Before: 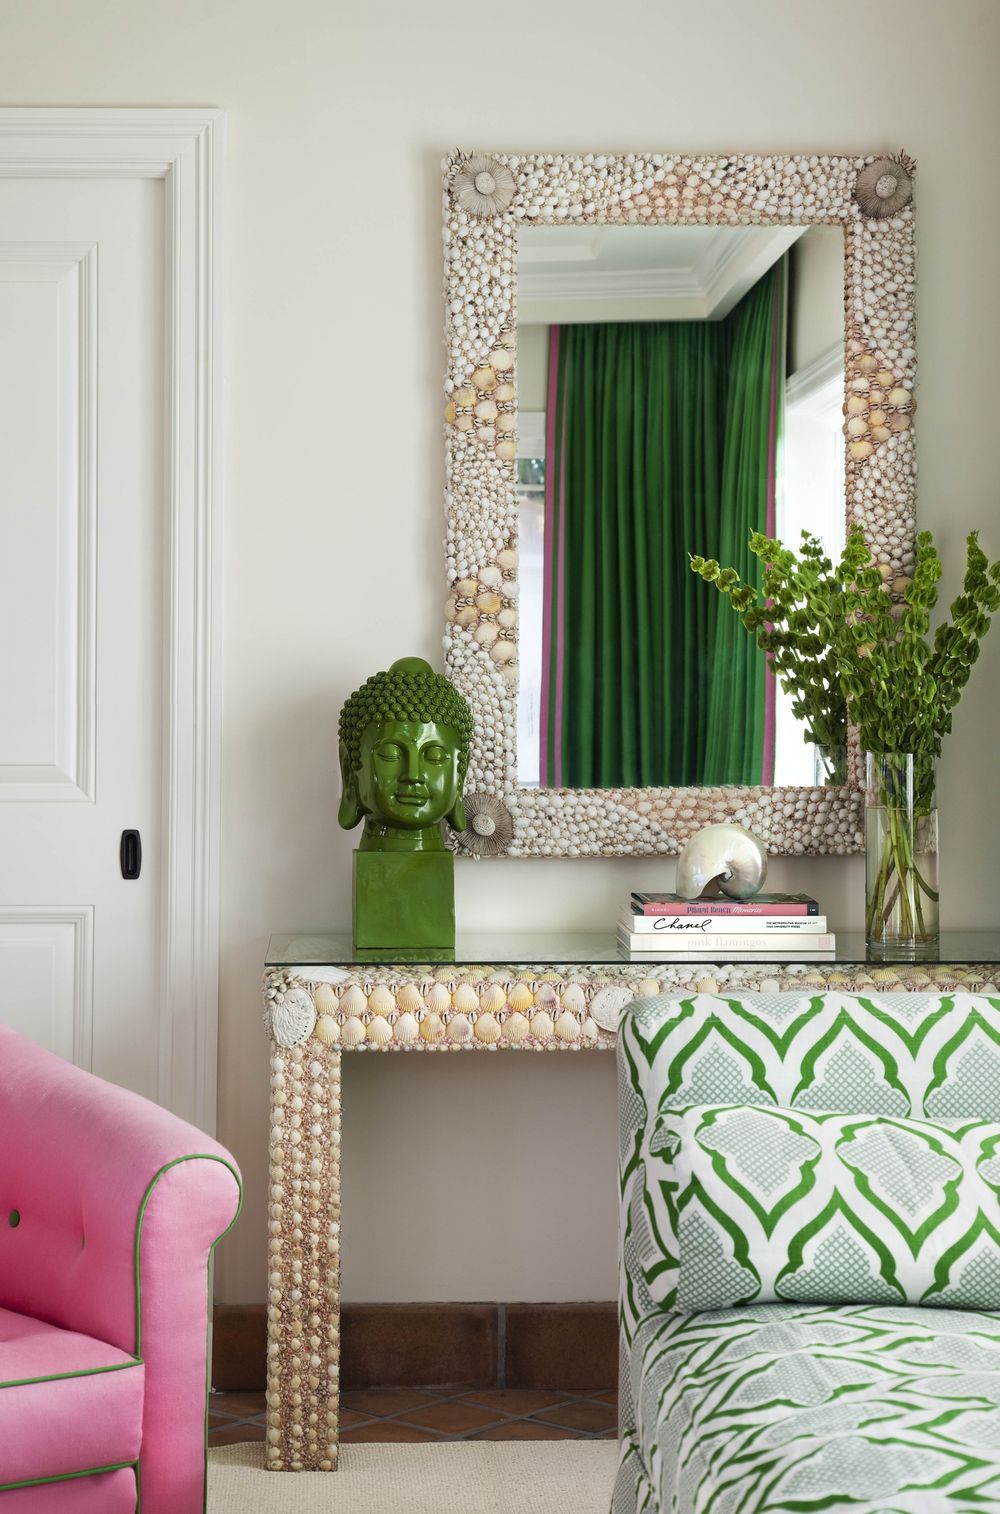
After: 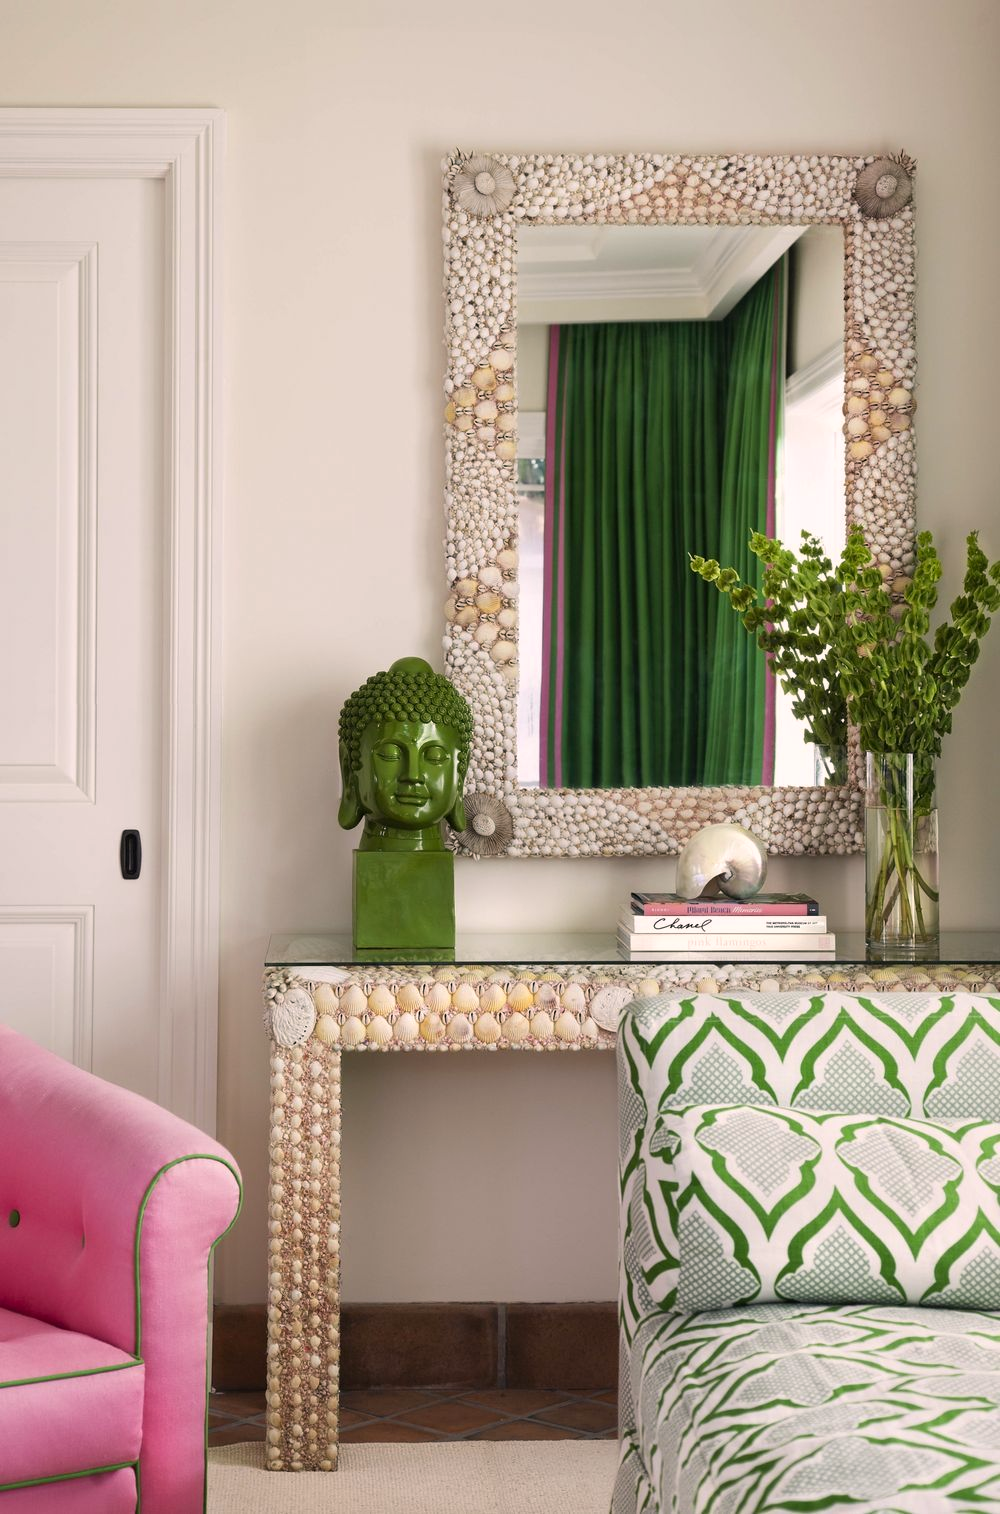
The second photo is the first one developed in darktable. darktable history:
color correction: highlights a* 6.88, highlights b* 4.03
